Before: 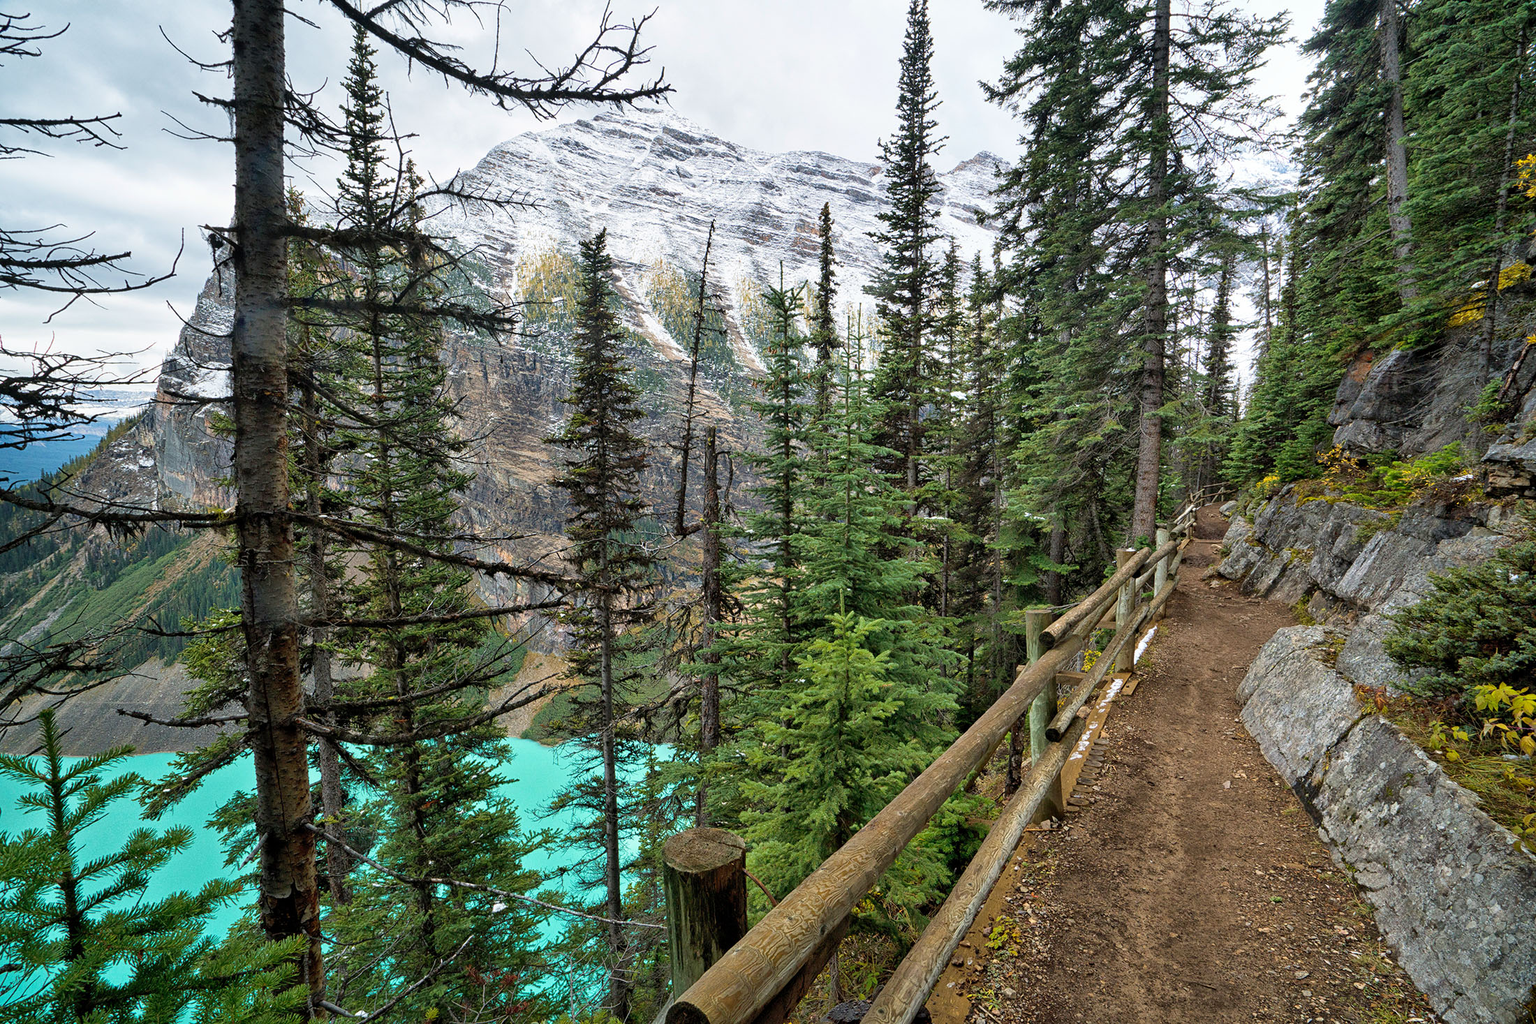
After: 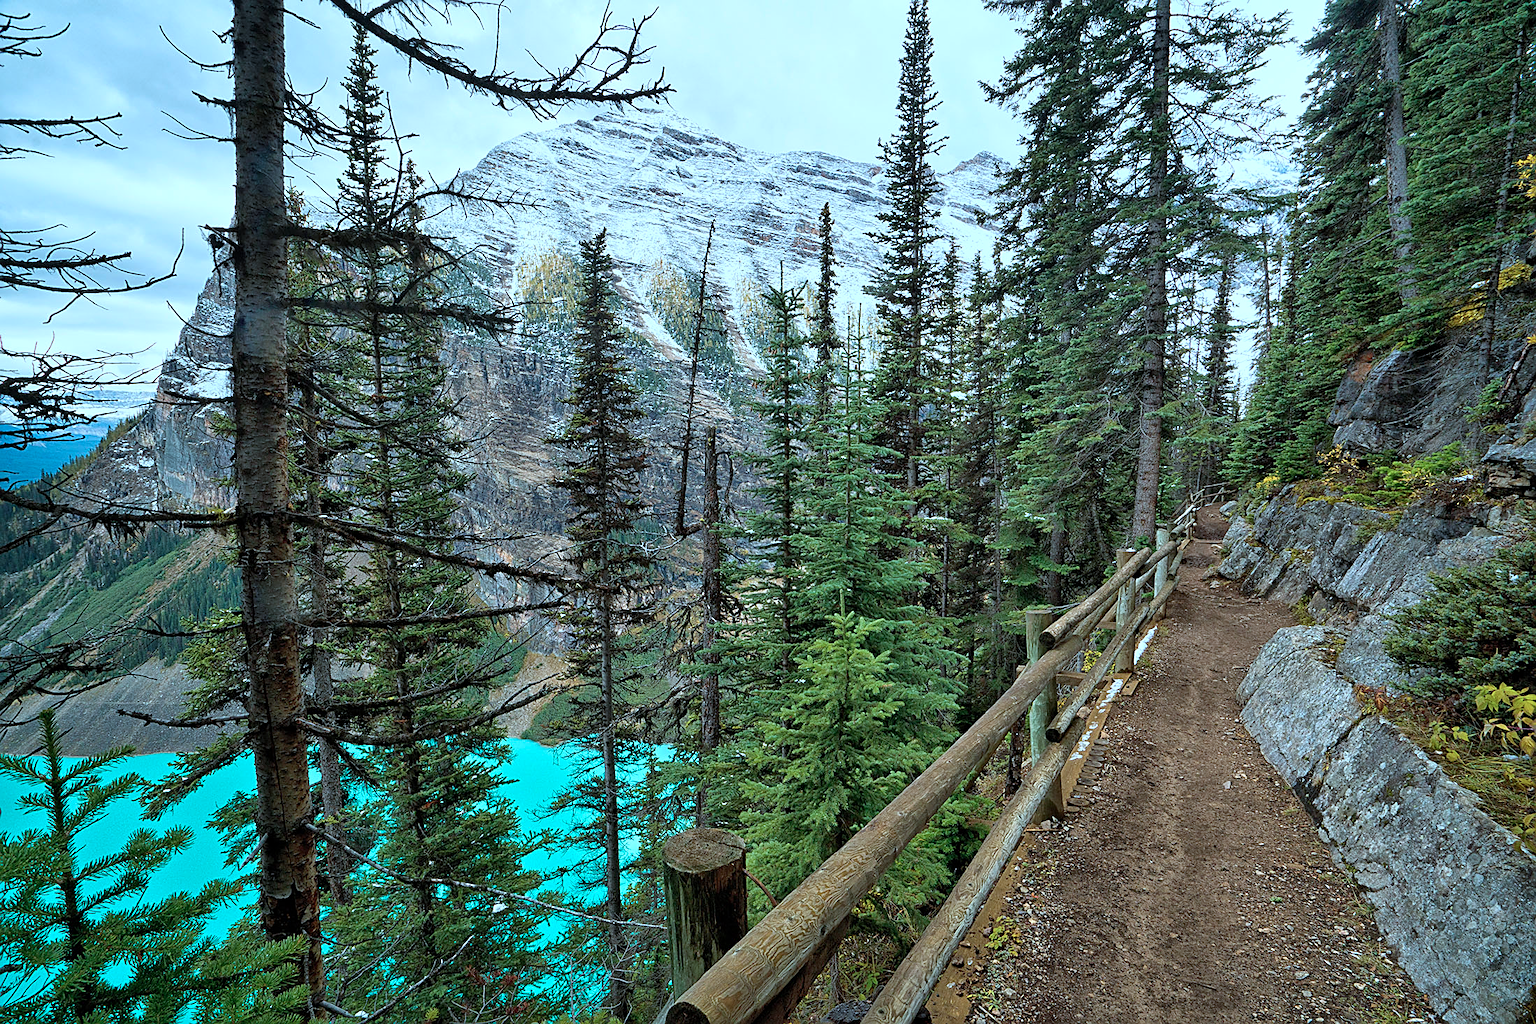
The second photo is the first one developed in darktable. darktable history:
tone equalizer: on, module defaults
sharpen: on, module defaults
color correction: highlights a* -10.5, highlights b* -19.47
